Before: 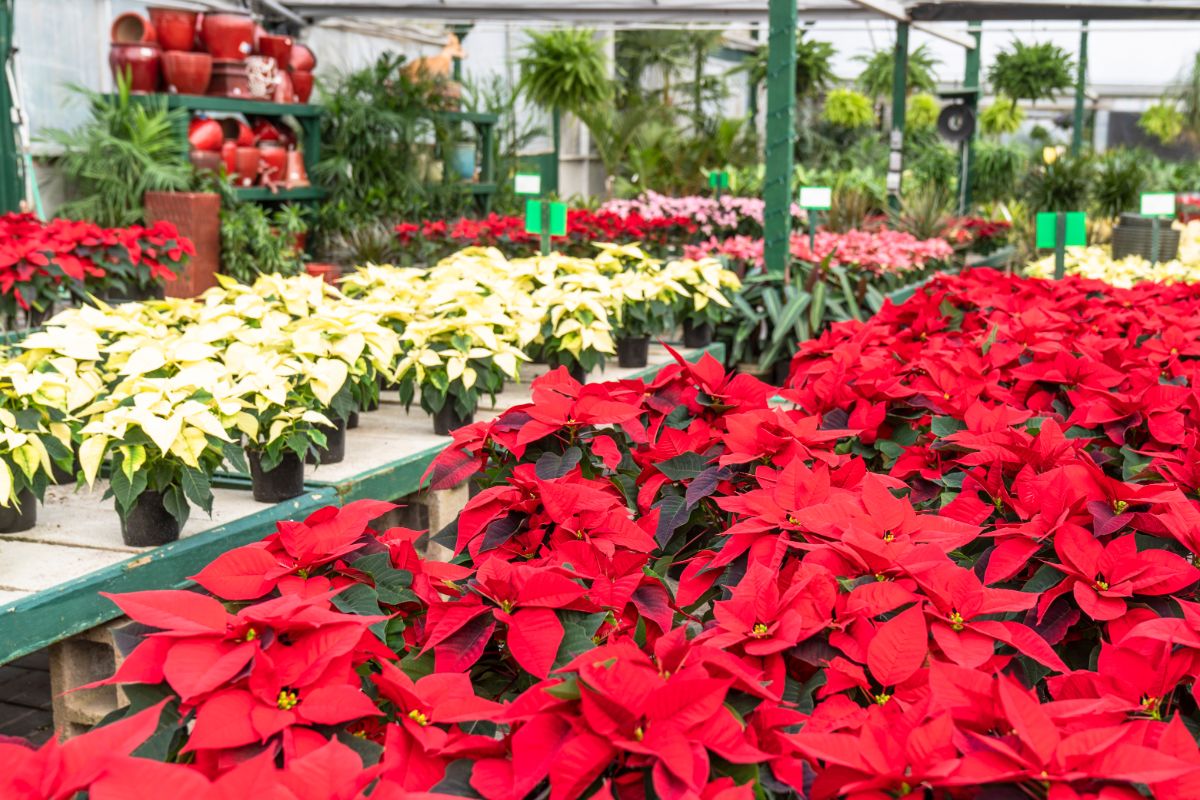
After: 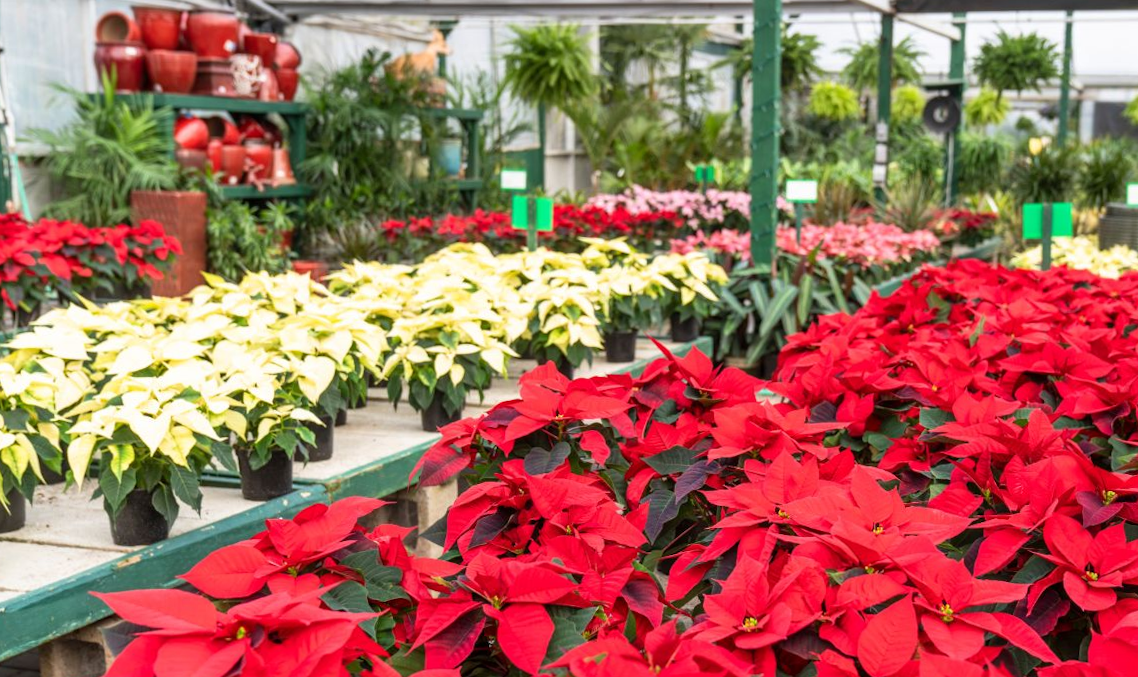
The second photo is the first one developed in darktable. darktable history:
crop and rotate: angle 0.525°, left 0.35%, right 3.472%, bottom 14.215%
